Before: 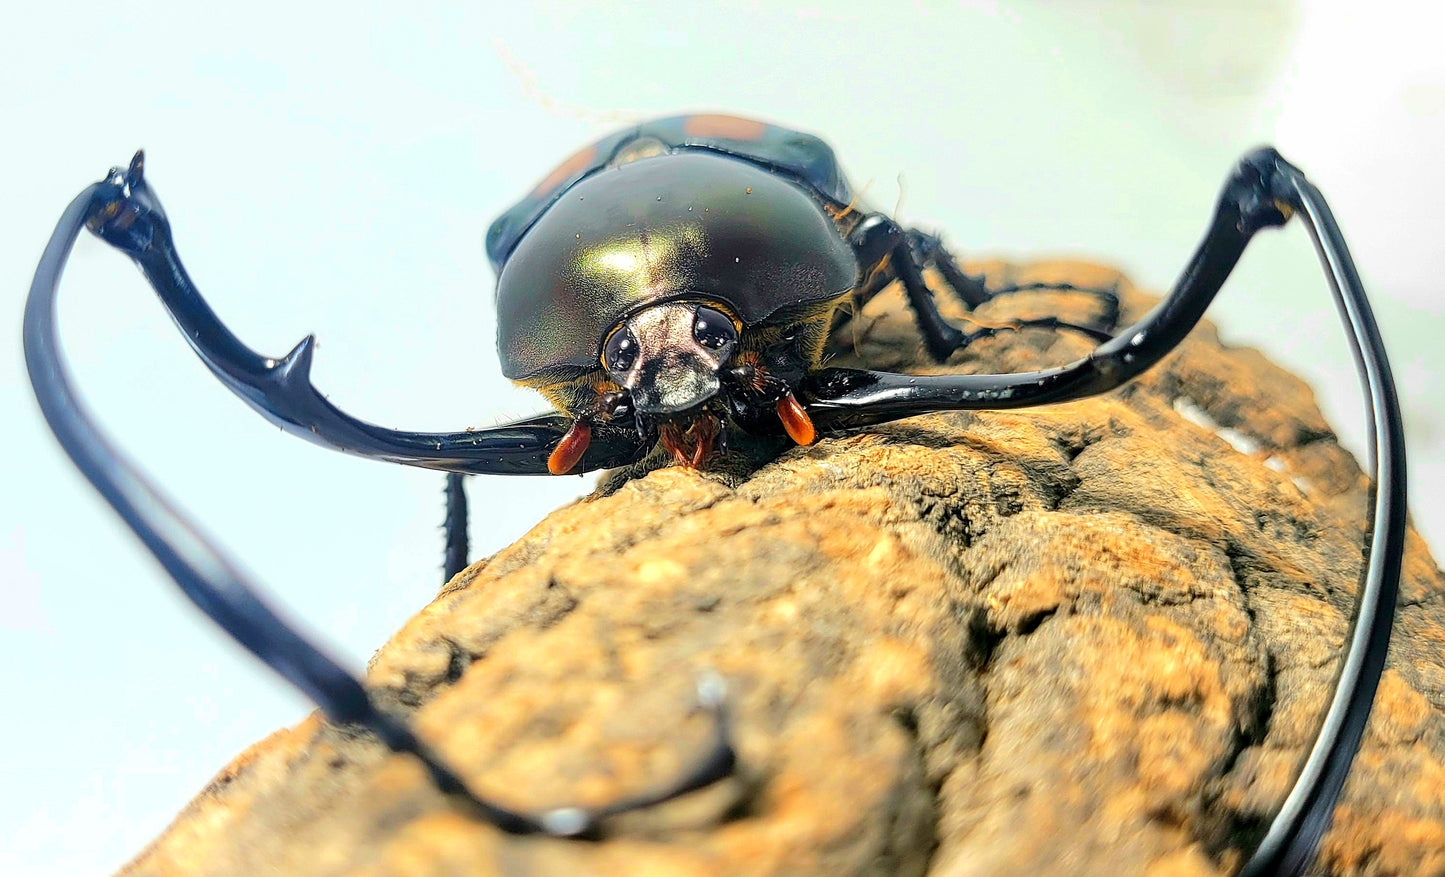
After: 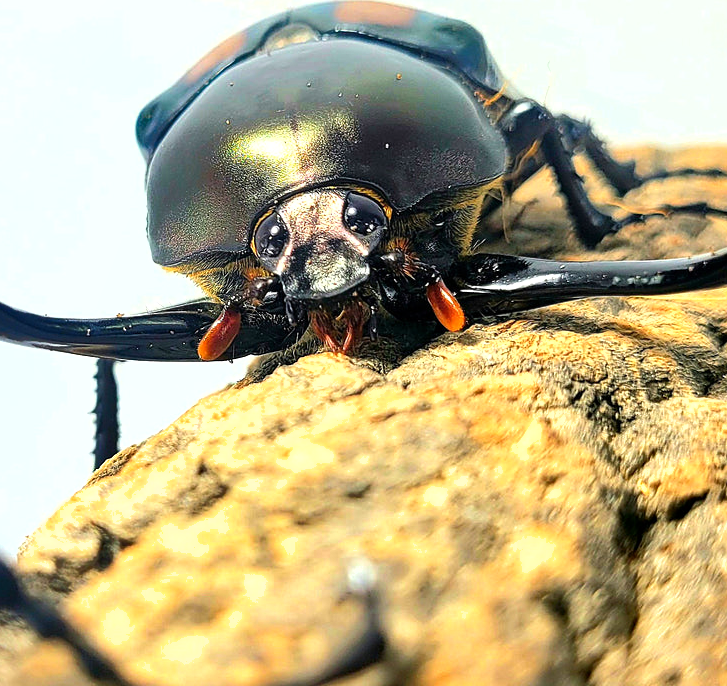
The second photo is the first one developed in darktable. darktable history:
tone equalizer: -8 EV -0.422 EV, -7 EV -0.374 EV, -6 EV -0.365 EV, -5 EV -0.239 EV, -3 EV 0.252 EV, -2 EV 0.362 EV, -1 EV 0.394 EV, +0 EV 0.436 EV
crop and rotate: angle 0.024°, left 24.207%, top 13.077%, right 25.43%, bottom 8.616%
shadows and highlights: soften with gaussian
